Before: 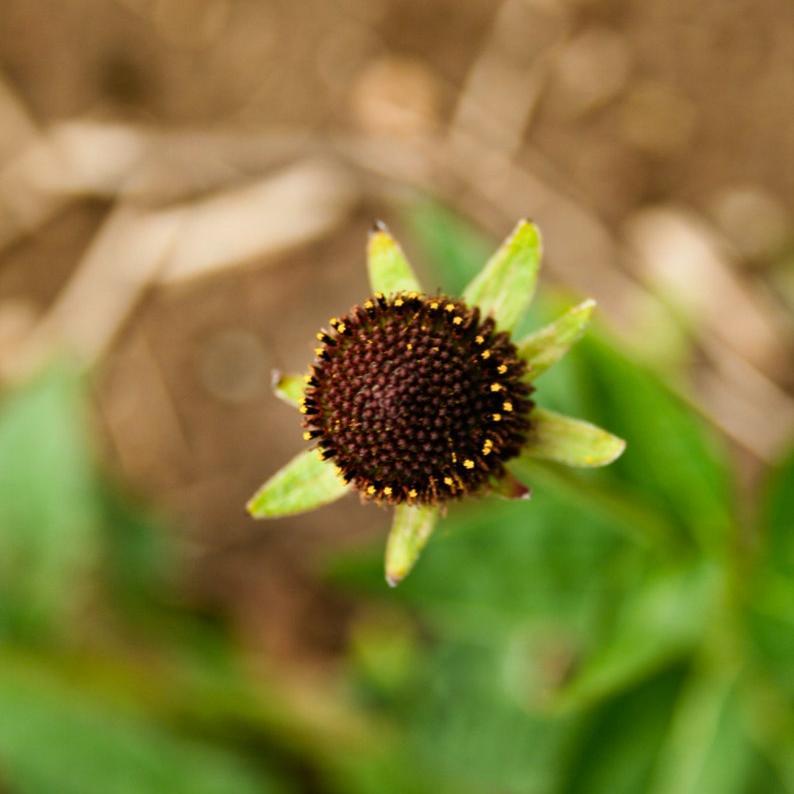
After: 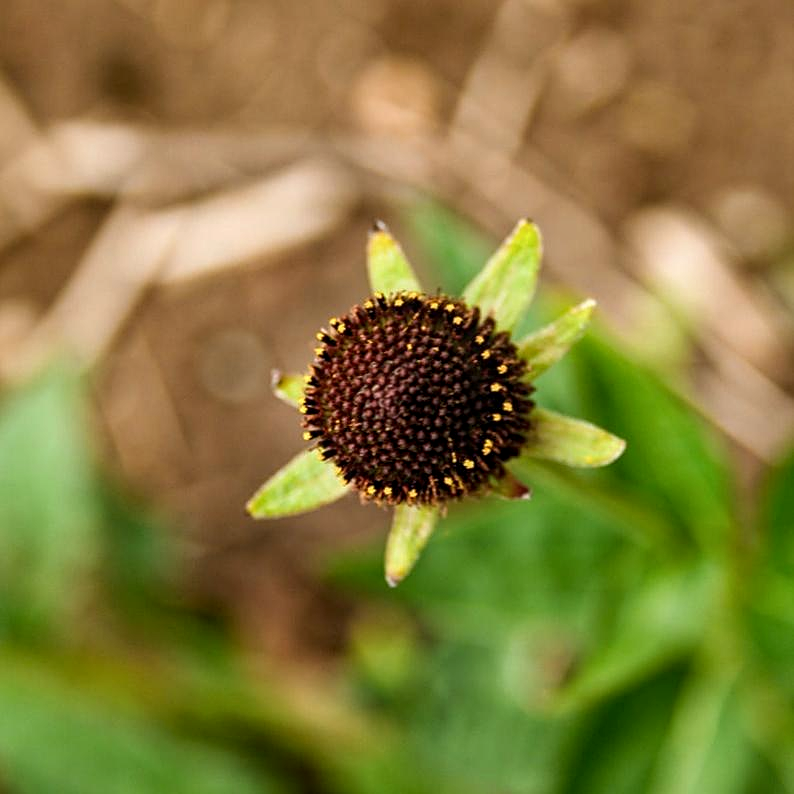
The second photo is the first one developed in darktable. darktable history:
white balance: red 1.009, blue 1.027
local contrast: on, module defaults
sharpen: on, module defaults
shadows and highlights: highlights color adjustment 0%, low approximation 0.01, soften with gaussian
